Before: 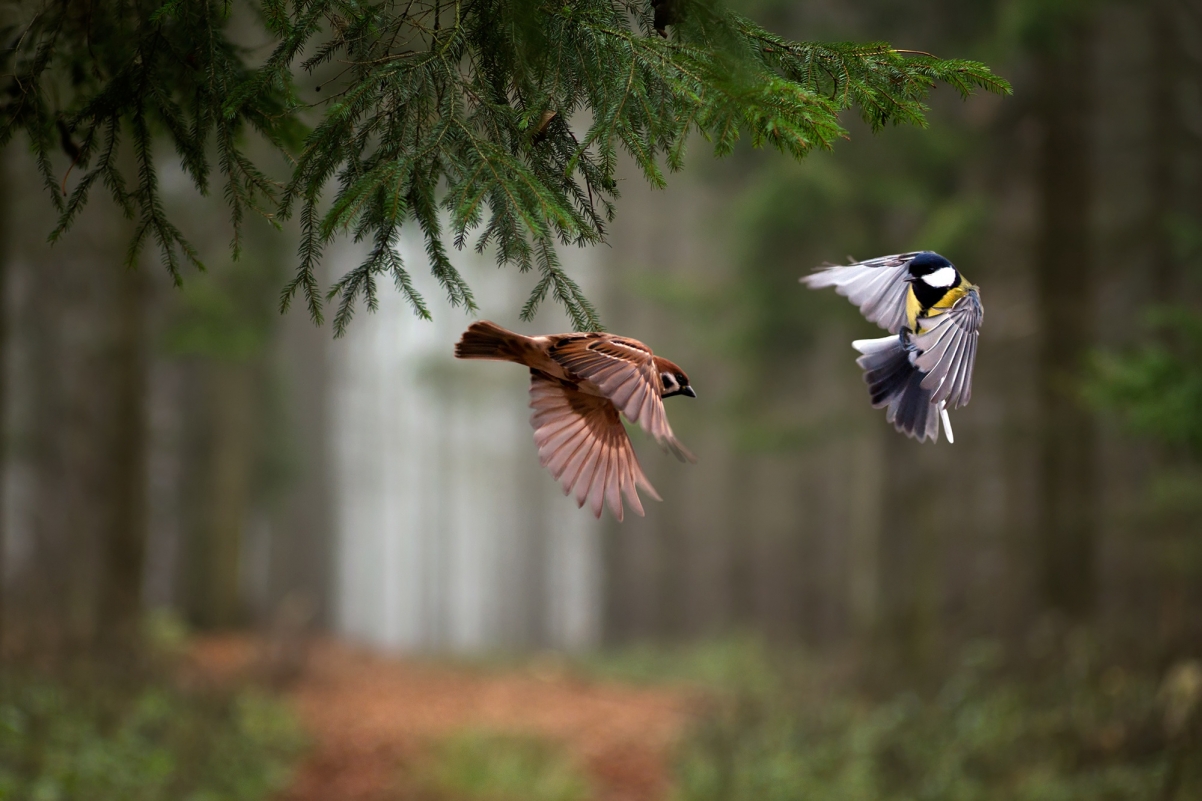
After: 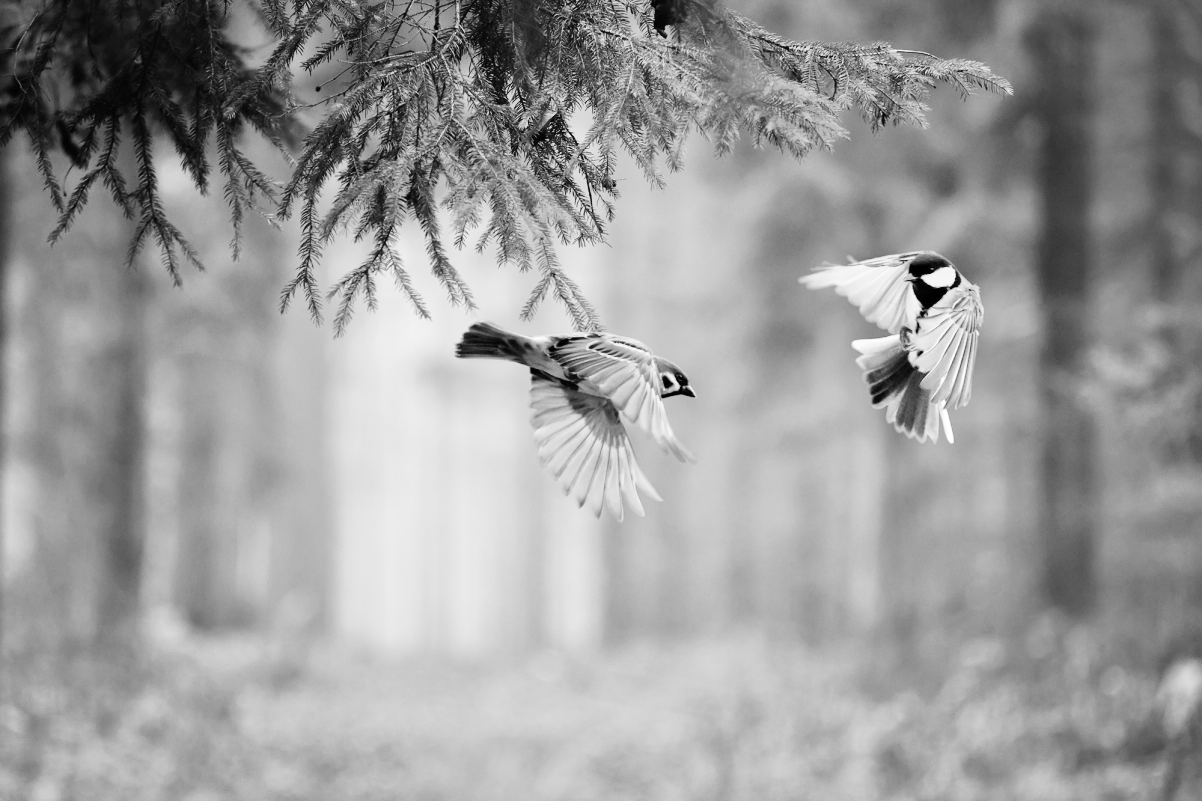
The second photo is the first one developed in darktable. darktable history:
contrast brightness saturation: contrast 0.24, brightness 0.26, saturation 0.39
monochrome: a 16.06, b 15.48, size 1
tone equalizer: -7 EV 0.15 EV, -6 EV 0.6 EV, -5 EV 1.15 EV, -4 EV 1.33 EV, -3 EV 1.15 EV, -2 EV 0.6 EV, -1 EV 0.15 EV, mask exposure compensation -0.5 EV
tone curve: curves: ch0 [(0, 0) (0.071, 0.047) (0.266, 0.26) (0.491, 0.552) (0.753, 0.818) (1, 0.983)]; ch1 [(0, 0) (0.346, 0.307) (0.408, 0.369) (0.463, 0.443) (0.482, 0.493) (0.502, 0.5) (0.517, 0.518) (0.546, 0.587) (0.588, 0.643) (0.651, 0.709) (1, 1)]; ch2 [(0, 0) (0.346, 0.34) (0.434, 0.46) (0.485, 0.494) (0.5, 0.494) (0.517, 0.503) (0.535, 0.545) (0.583, 0.634) (0.625, 0.686) (1, 1)], color space Lab, independent channels, preserve colors none
exposure: exposure 0.2 EV, compensate highlight preservation false
